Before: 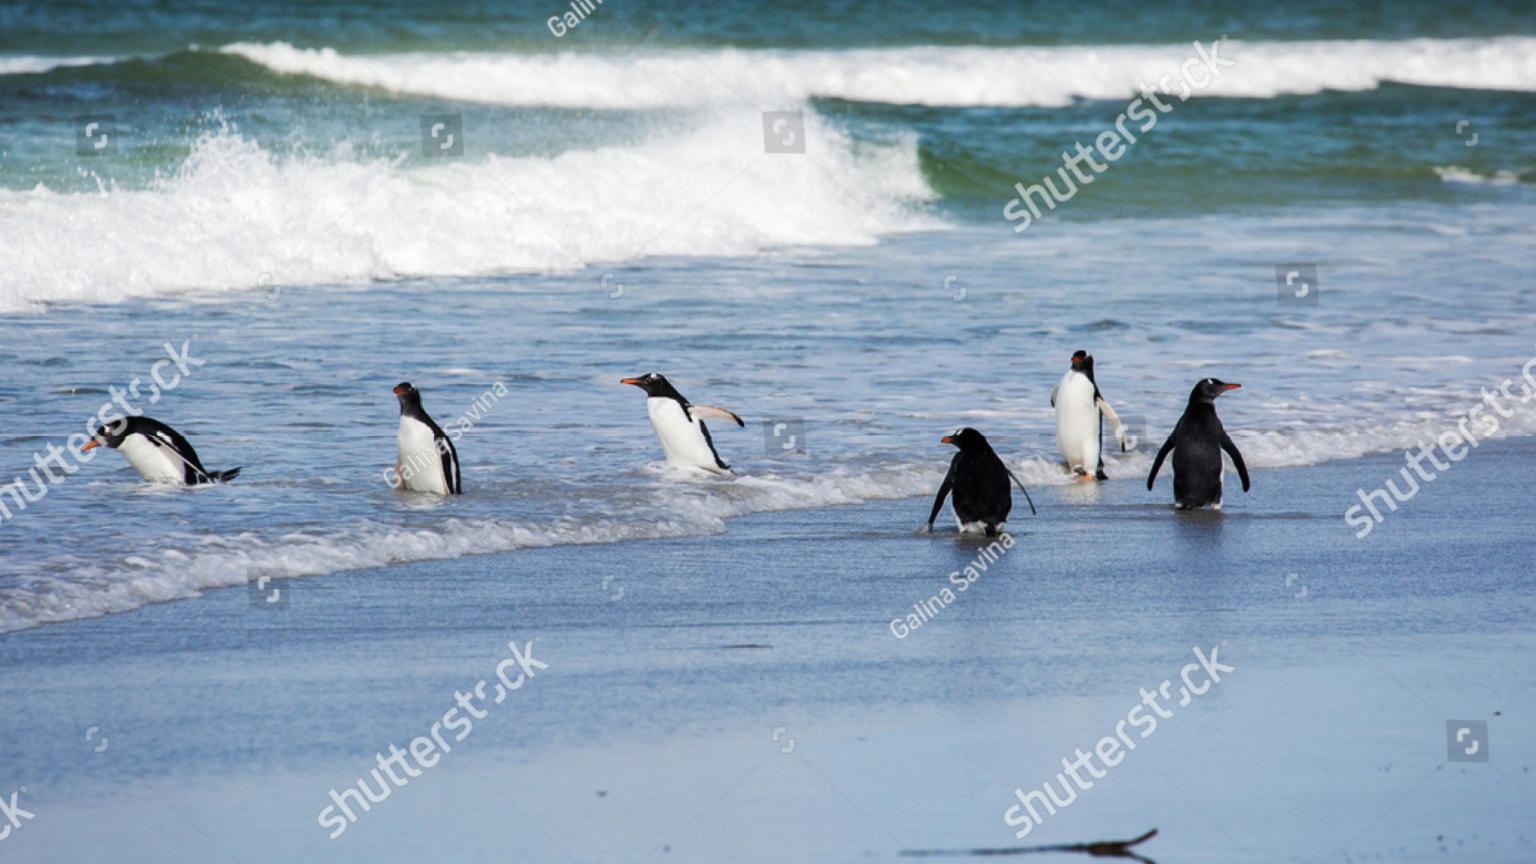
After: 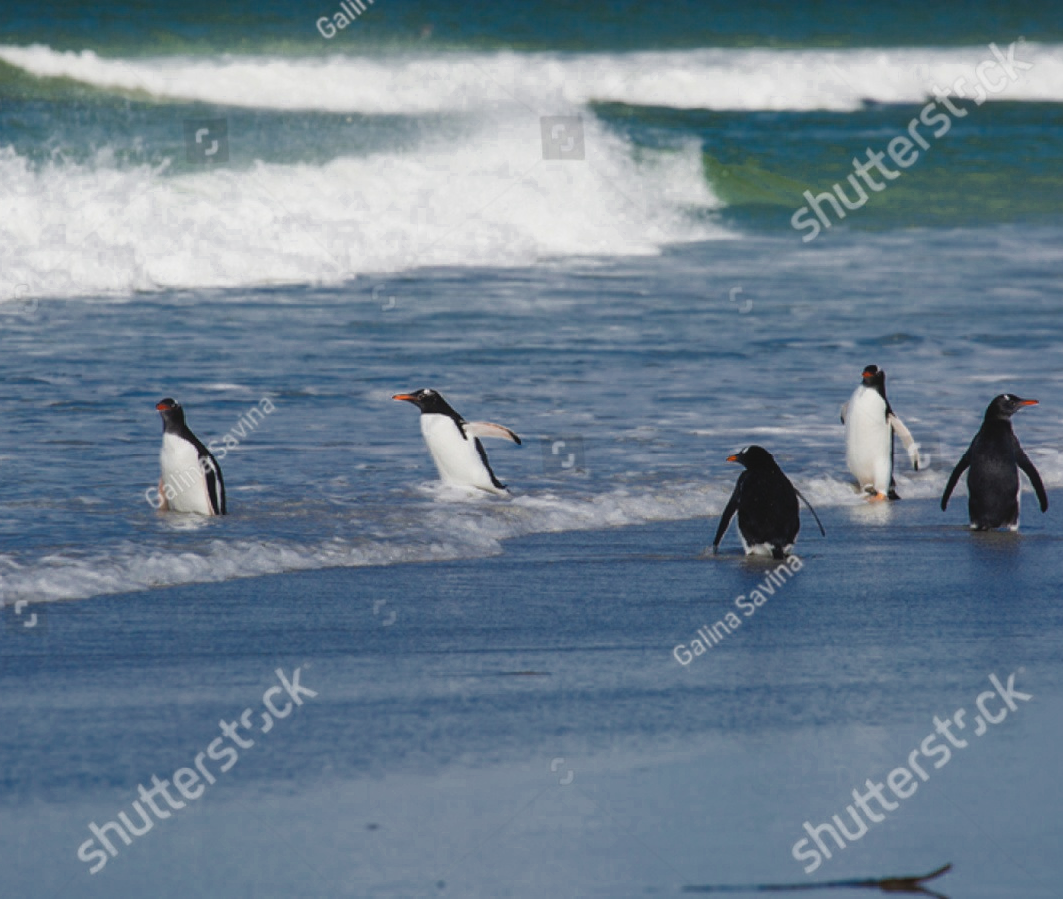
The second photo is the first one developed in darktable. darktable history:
contrast brightness saturation: contrast -0.122
crop and rotate: left 15.886%, right 17.632%
color zones: curves: ch0 [(0, 0.497) (0.143, 0.5) (0.286, 0.5) (0.429, 0.483) (0.571, 0.116) (0.714, -0.006) (0.857, 0.28) (1, 0.497)], mix 39.82%
